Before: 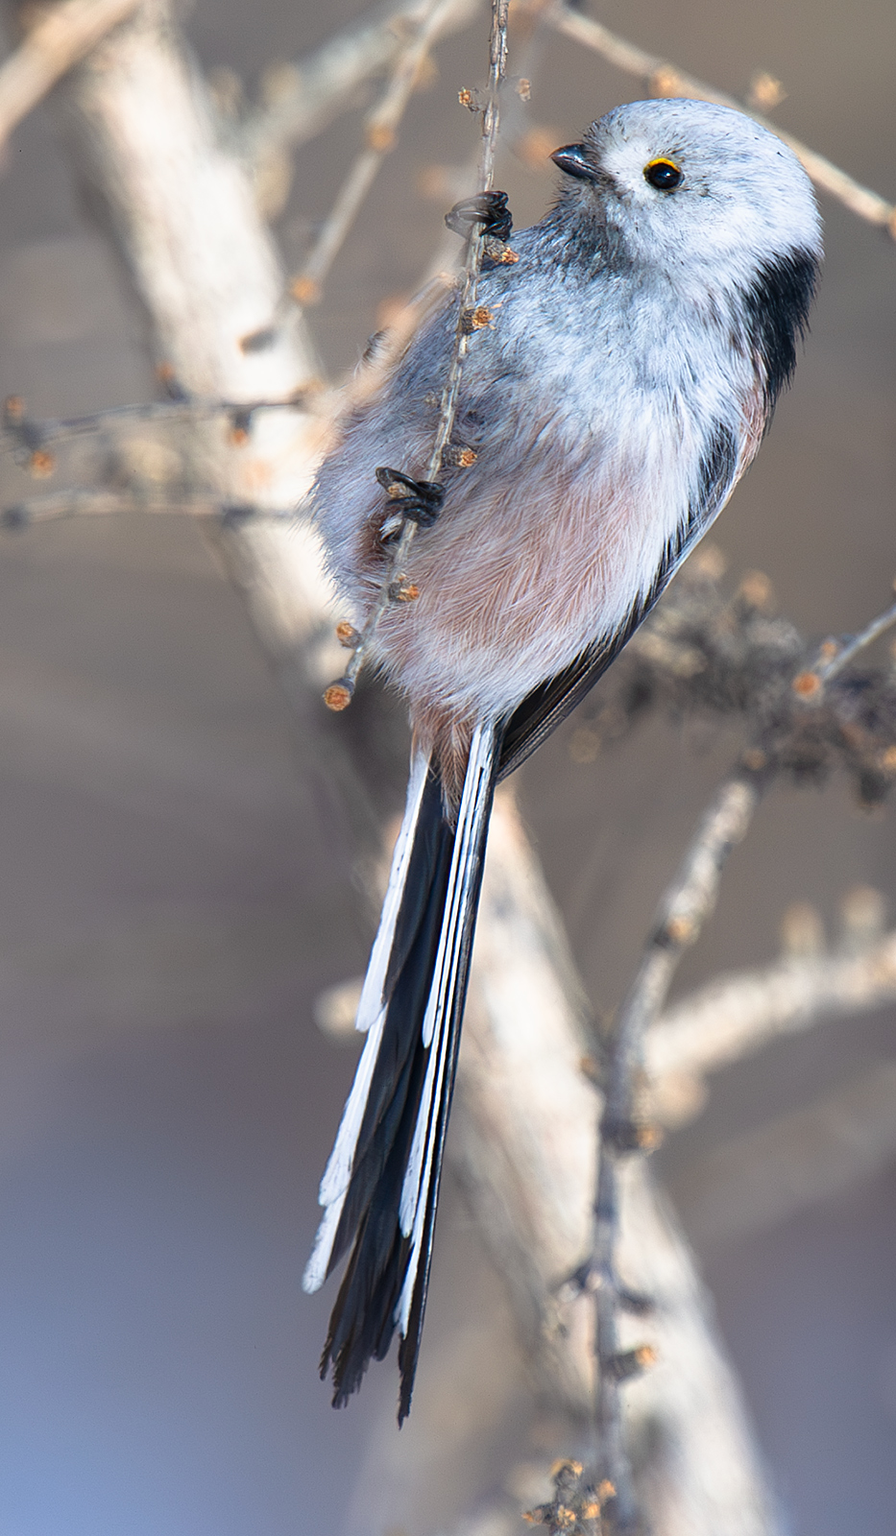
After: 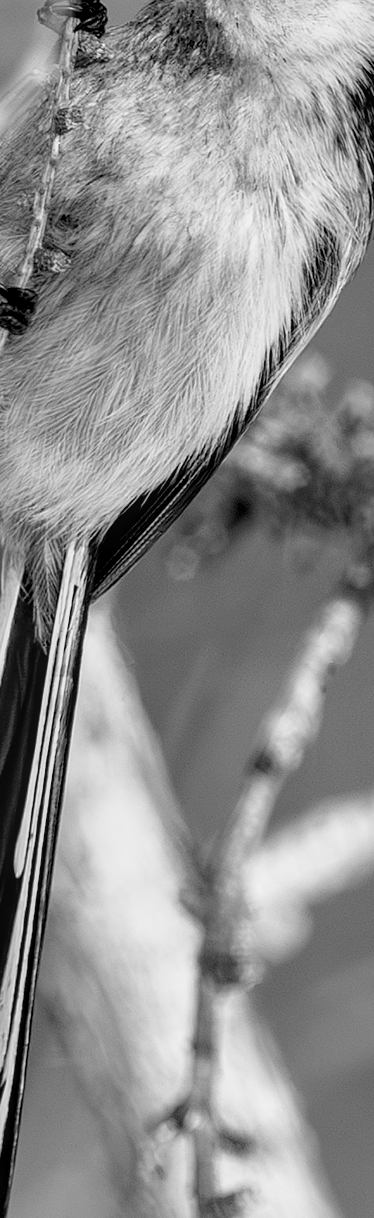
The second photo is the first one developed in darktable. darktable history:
monochrome: a 0, b 0, size 0.5, highlights 0.57
bloom: size 13.65%, threshold 98.39%, strength 4.82%
crop: left 45.721%, top 13.393%, right 14.118%, bottom 10.01%
filmic rgb: black relative exposure -4 EV, white relative exposure 3 EV, hardness 3.02, contrast 1.4
contrast brightness saturation: saturation -0.05
local contrast: on, module defaults
shadows and highlights: on, module defaults
